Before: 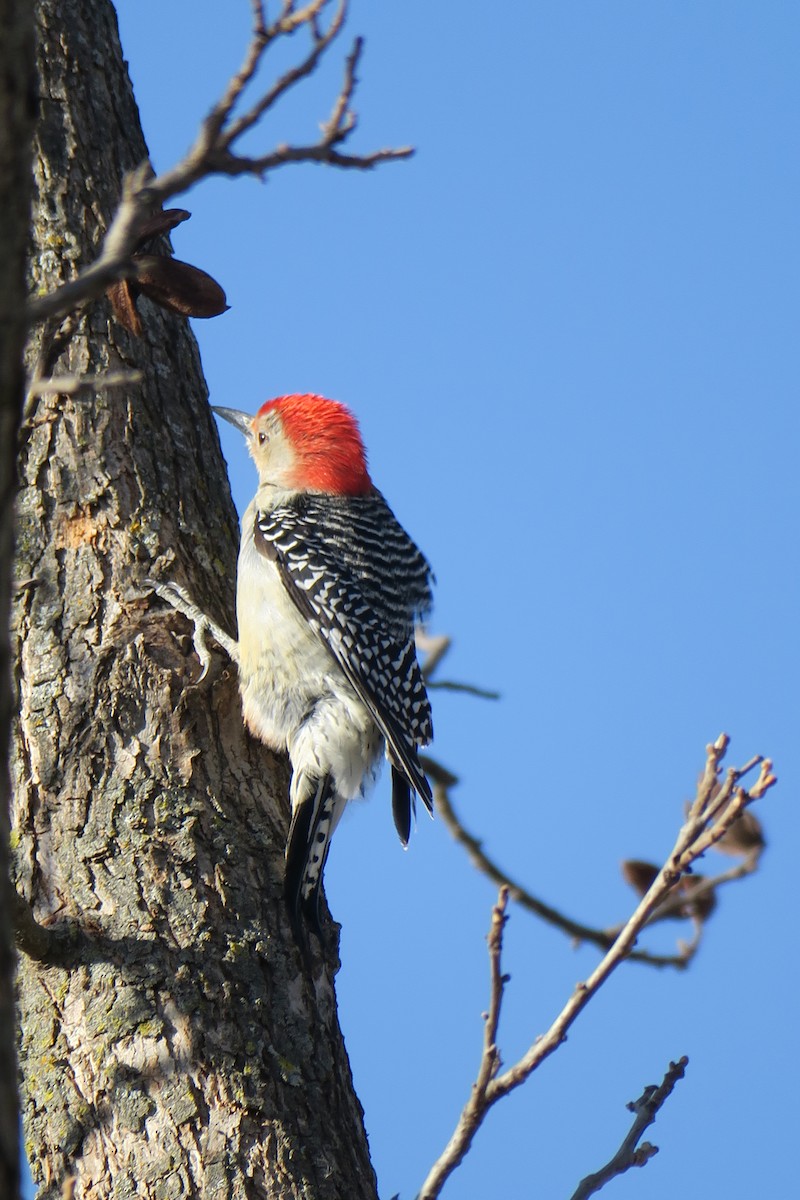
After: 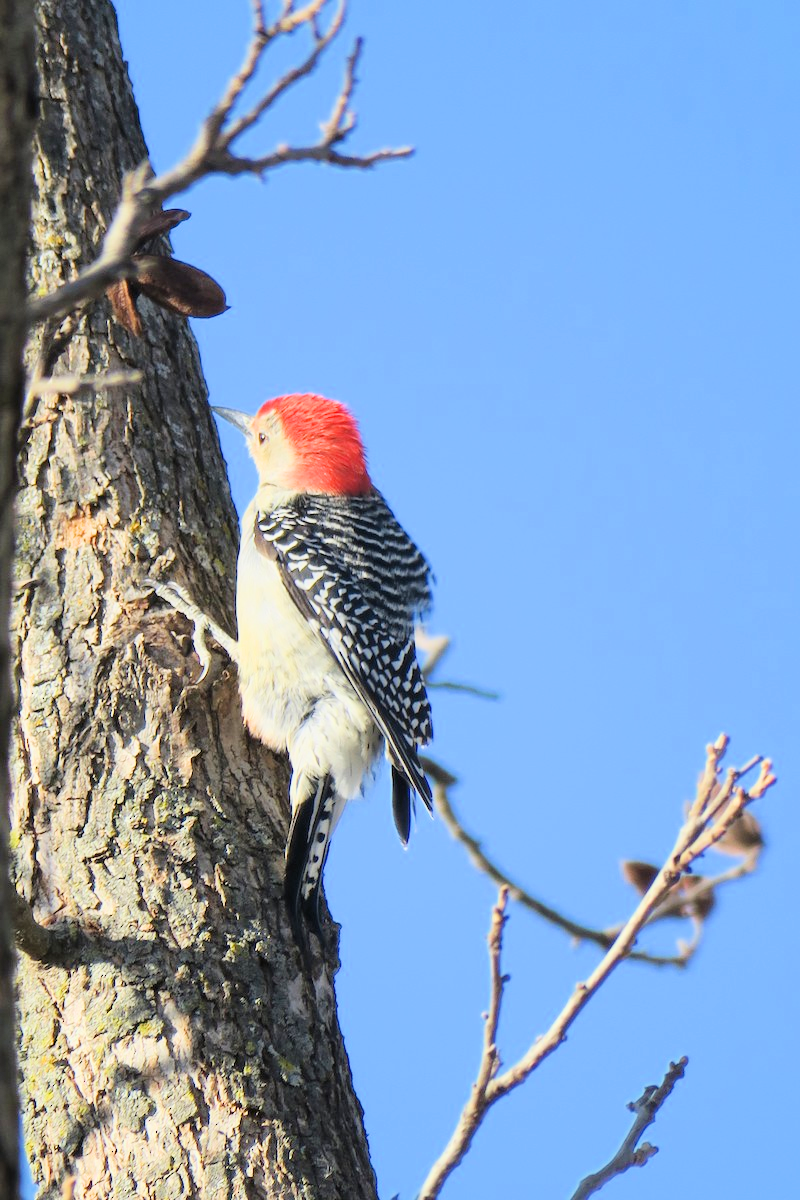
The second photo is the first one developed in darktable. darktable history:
filmic rgb: black relative exposure -16 EV, white relative exposure 6.86 EV, hardness 4.67, color science v6 (2022)
exposure: black level correction 0, exposure 1.46 EV, compensate highlight preservation false
